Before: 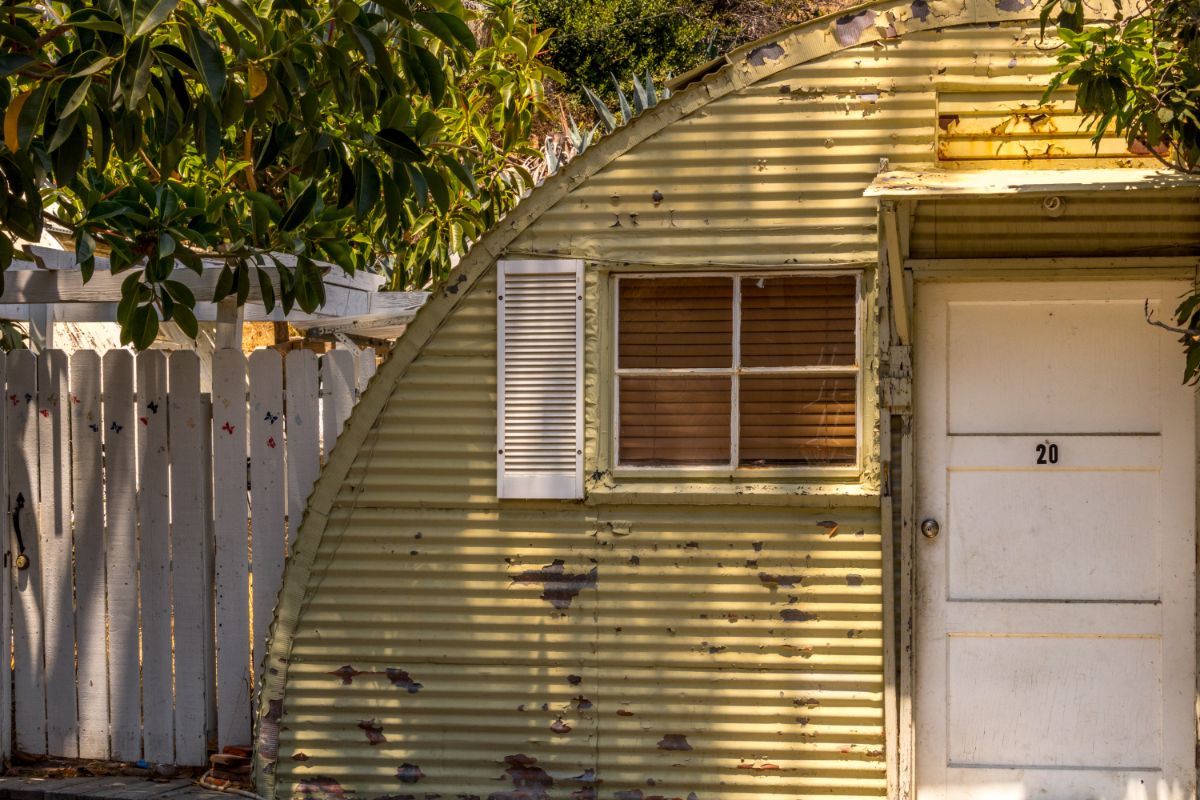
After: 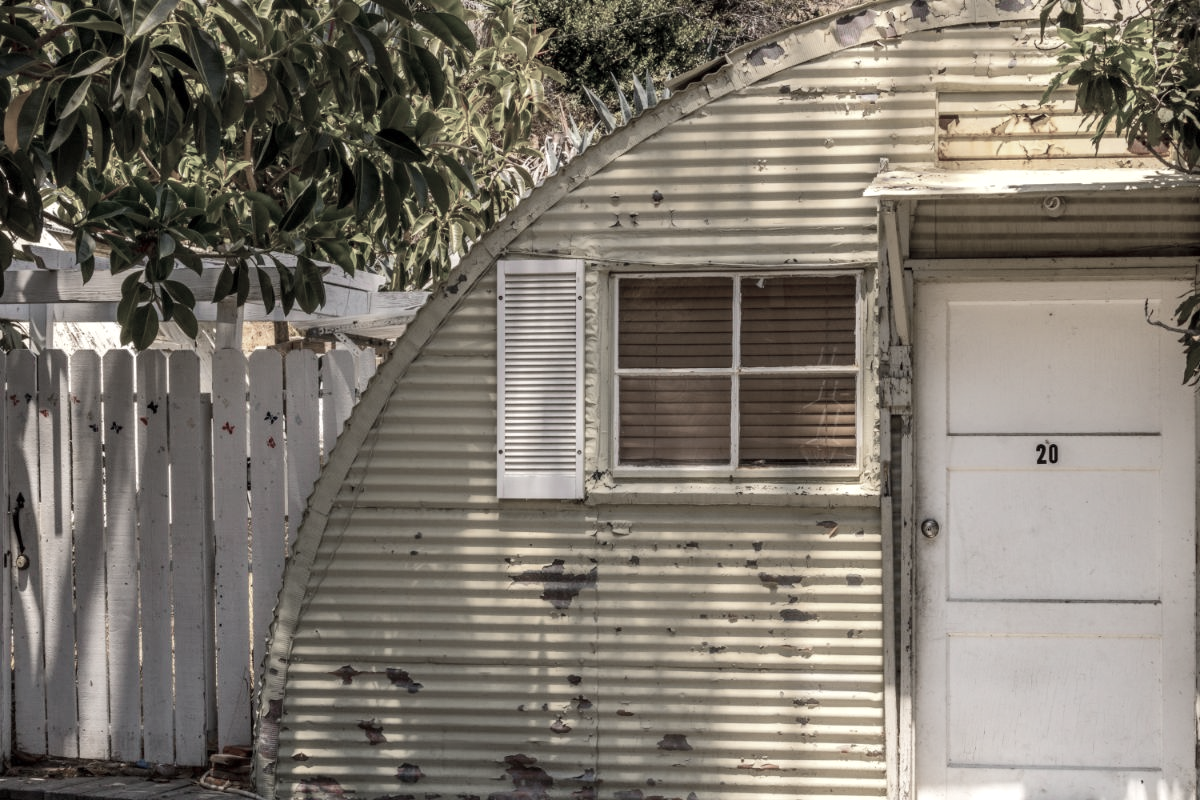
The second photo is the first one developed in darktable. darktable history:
color zones: curves: ch1 [(0, 0.34) (0.143, 0.164) (0.286, 0.152) (0.429, 0.176) (0.571, 0.173) (0.714, 0.188) (0.857, 0.199) (1, 0.34)]
base curve: curves: ch0 [(0, 0) (0.262, 0.32) (0.722, 0.705) (1, 1)], preserve colors average RGB
exposure: exposure 0.124 EV, compensate highlight preservation false
